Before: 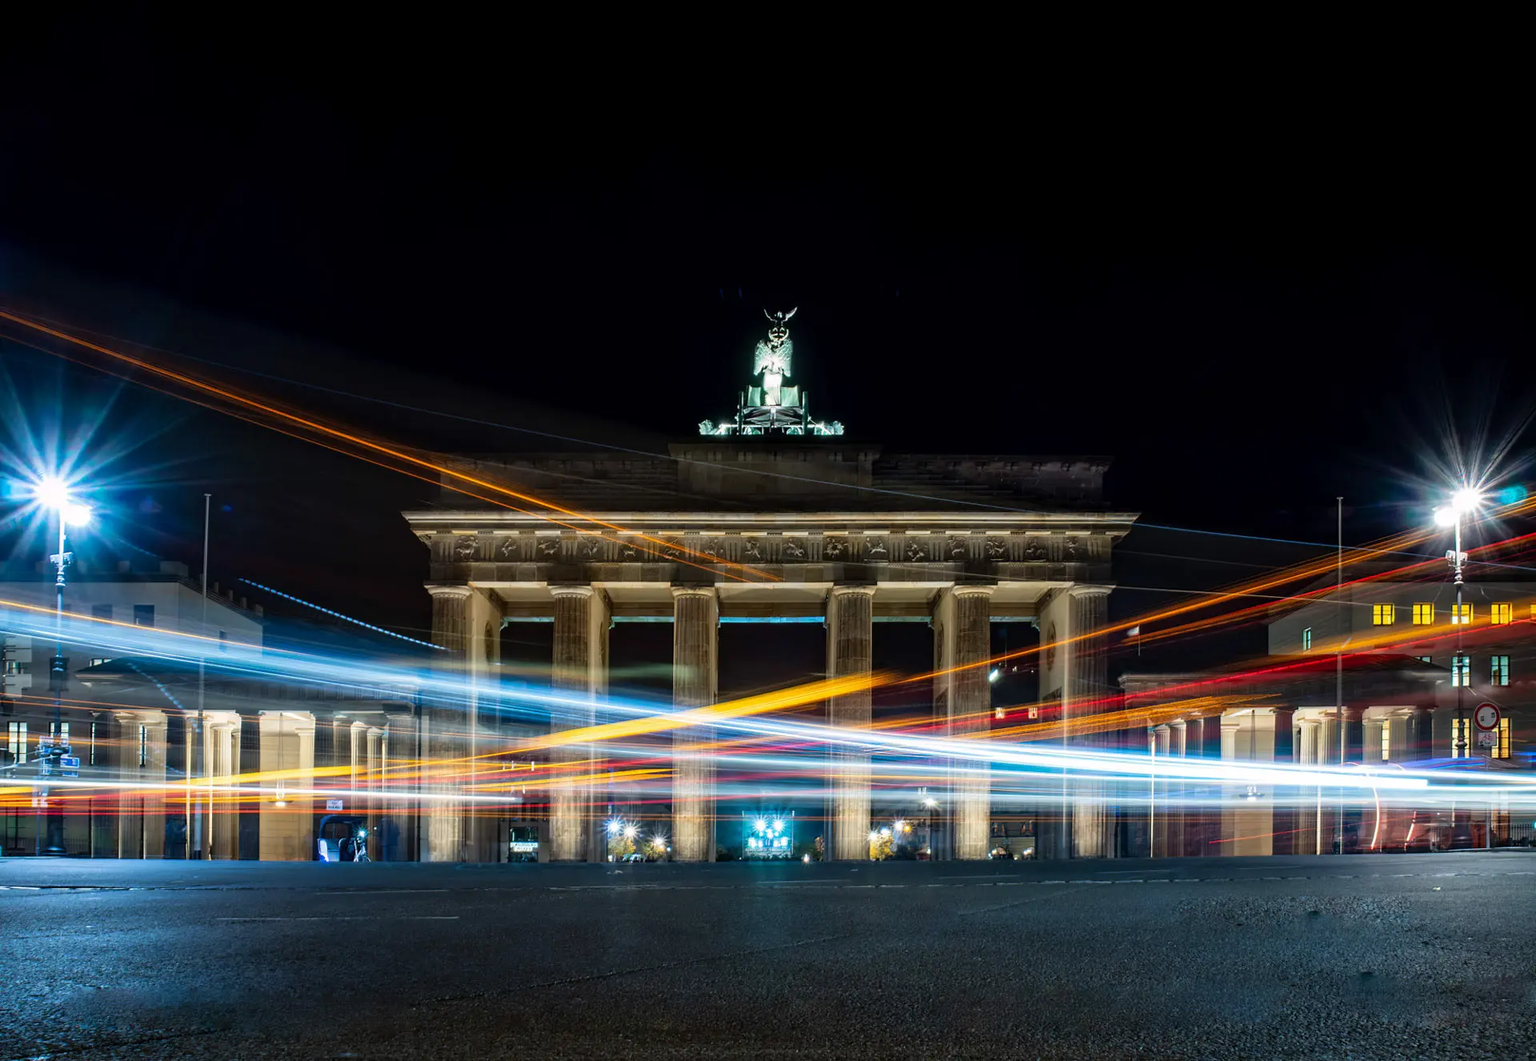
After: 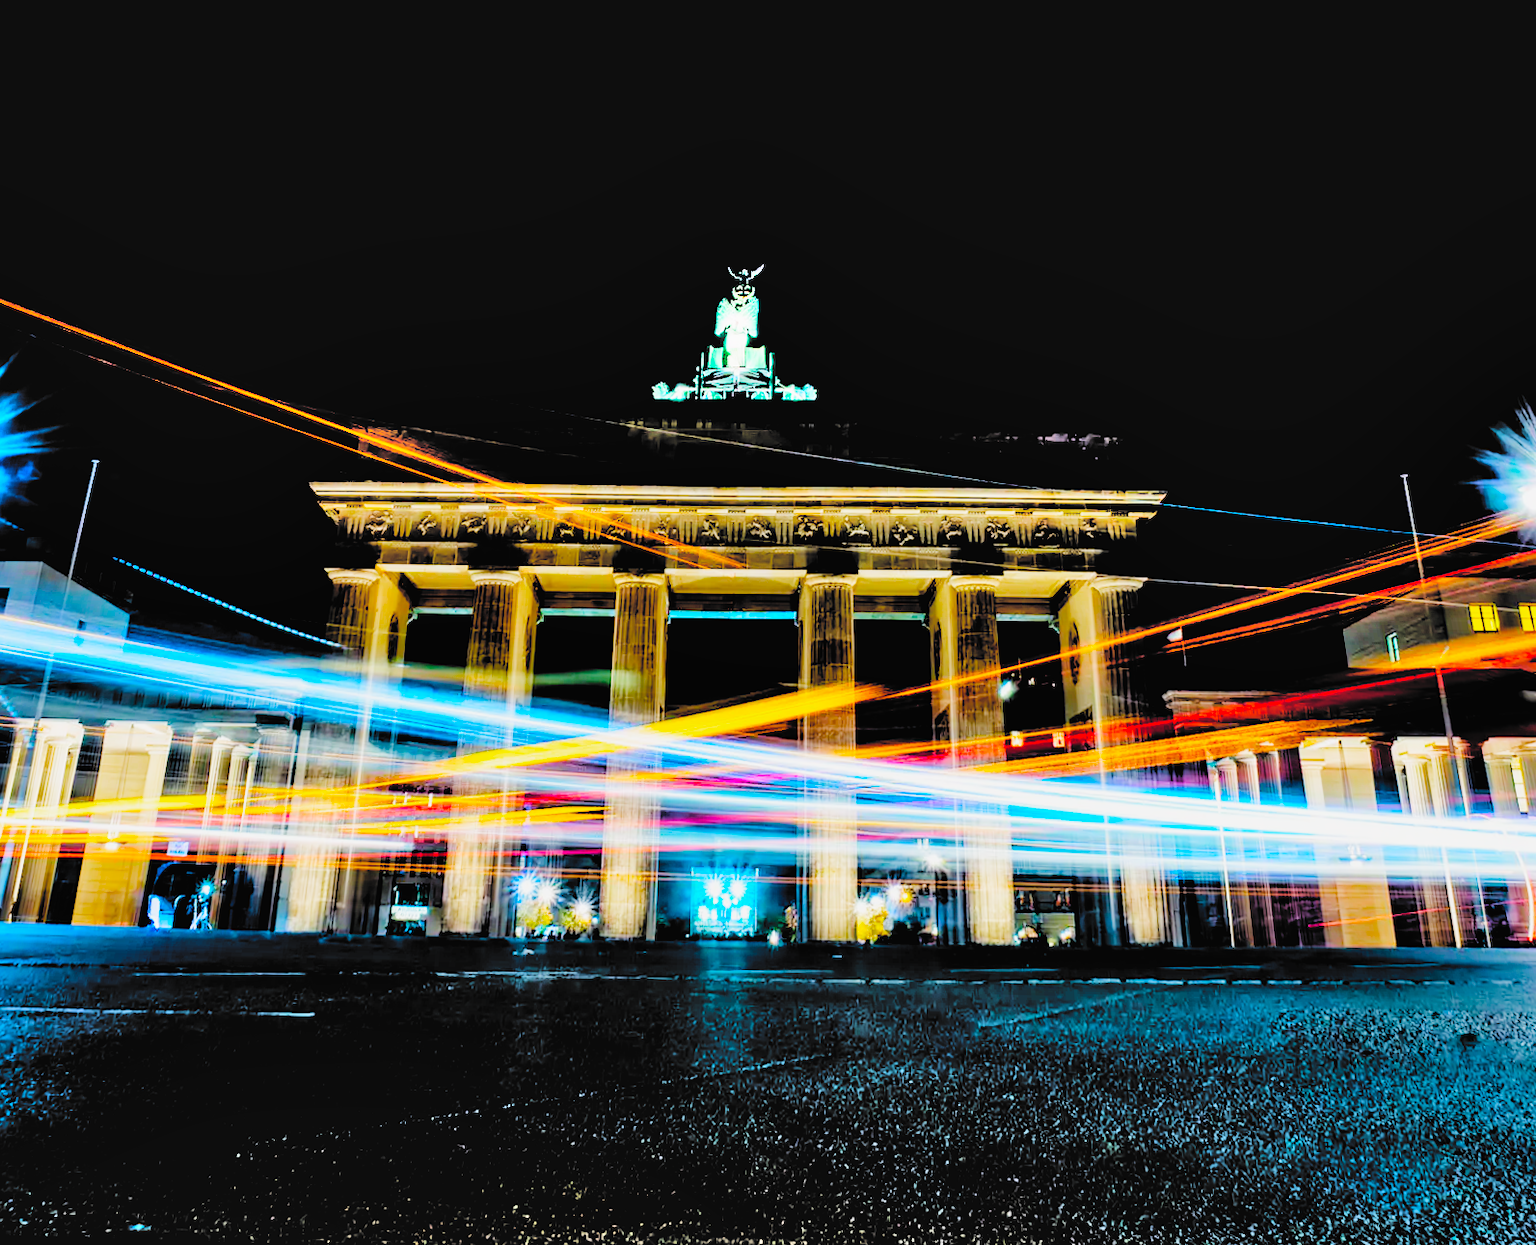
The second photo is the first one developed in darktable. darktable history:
shadows and highlights: shadows 60, soften with gaussian
contrast brightness saturation: contrast 0.1, brightness 0.3, saturation 0.14
filmic rgb: black relative exposure -2.85 EV, white relative exposure 4.56 EV, hardness 1.77, contrast 1.25, preserve chrominance no, color science v5 (2021)
color balance rgb: linear chroma grading › global chroma 15%, perceptual saturation grading › global saturation 30%
rotate and perspective: rotation 0.72°, lens shift (vertical) -0.352, lens shift (horizontal) -0.051, crop left 0.152, crop right 0.859, crop top 0.019, crop bottom 0.964
exposure: exposure 0.6 EV, compensate highlight preservation false
haze removal: compatibility mode true, adaptive false
